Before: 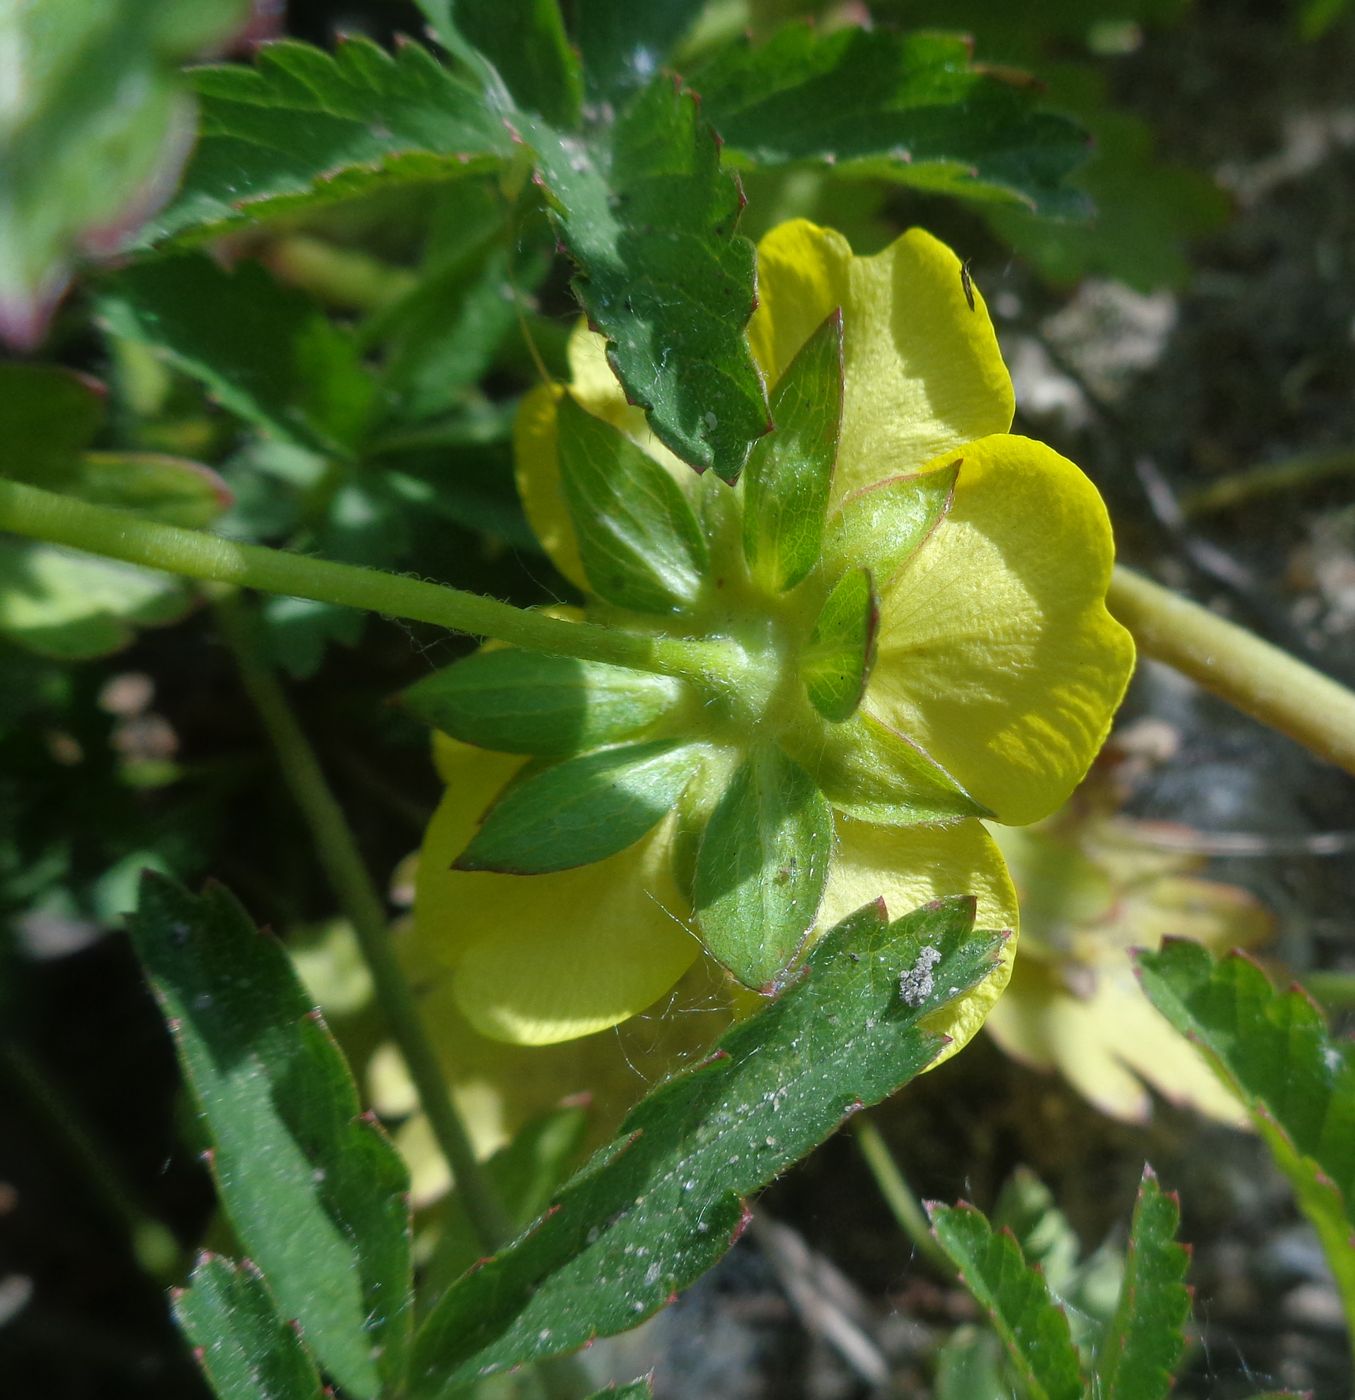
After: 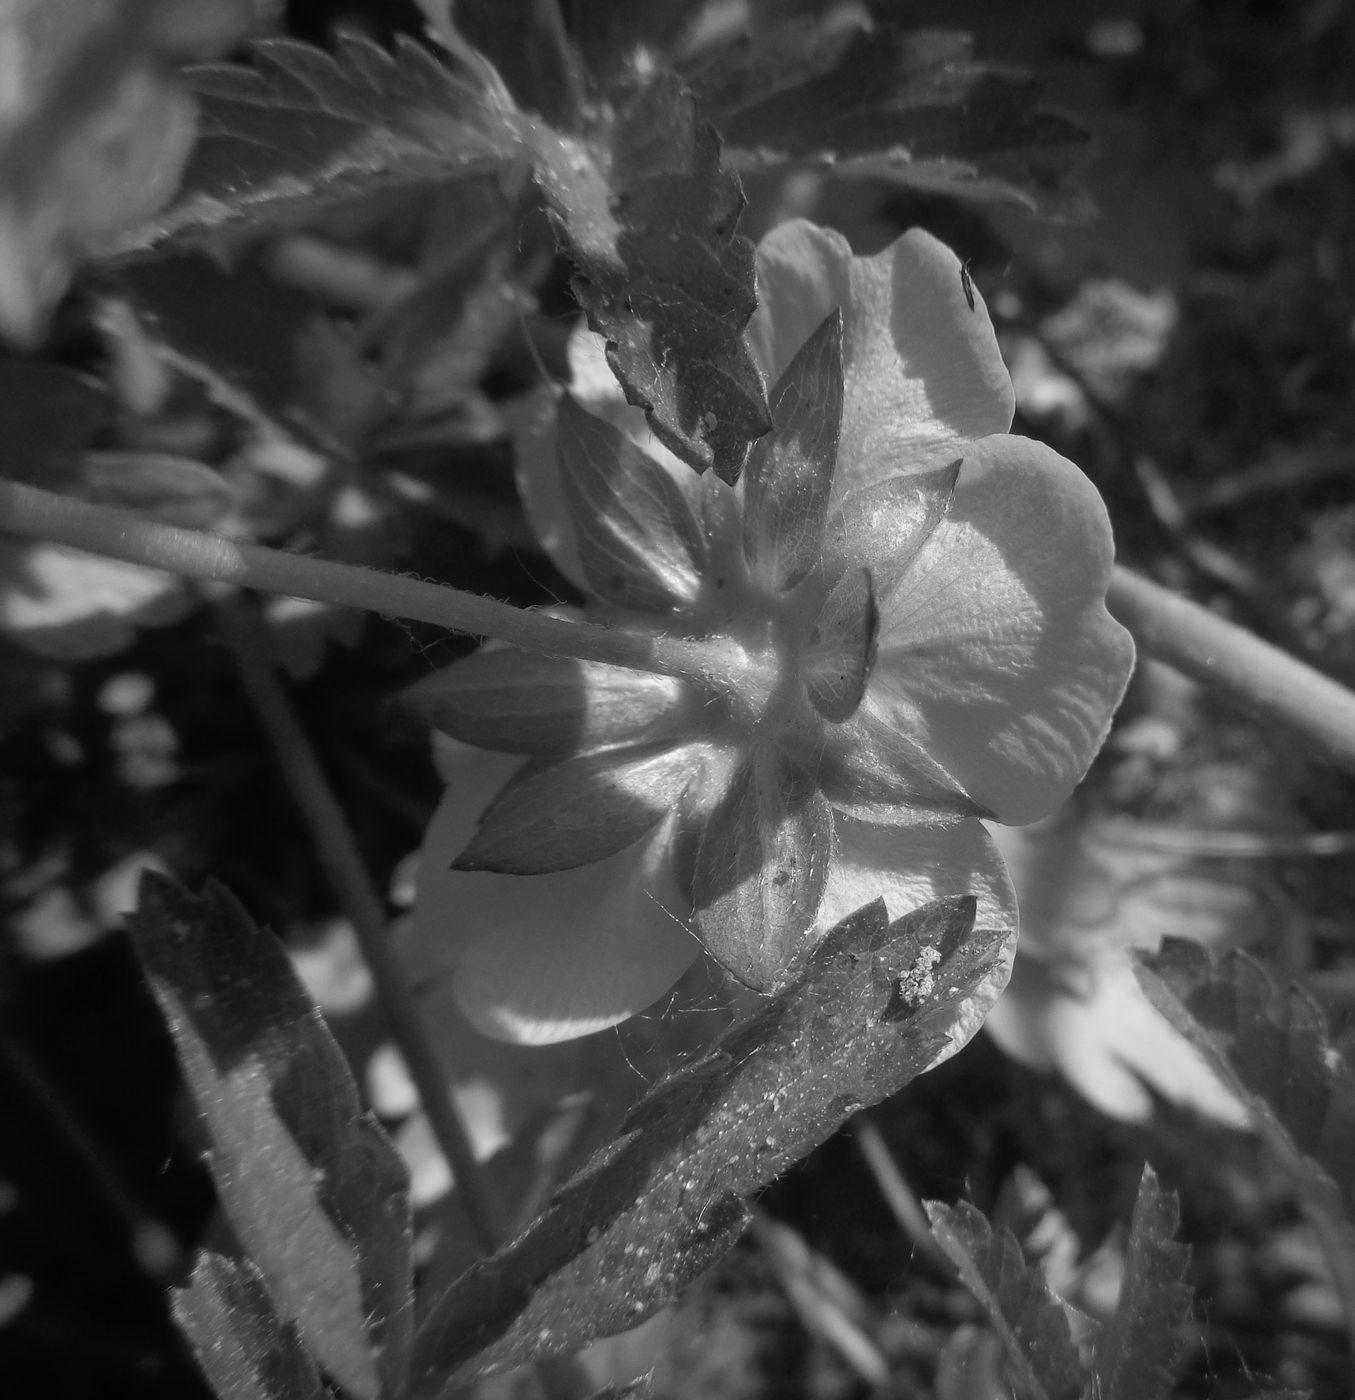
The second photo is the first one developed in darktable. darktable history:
color calibration: output gray [0.253, 0.26, 0.487, 0], x 0.369, y 0.382, temperature 4317.52 K
vignetting: fall-off radius 61.13%
